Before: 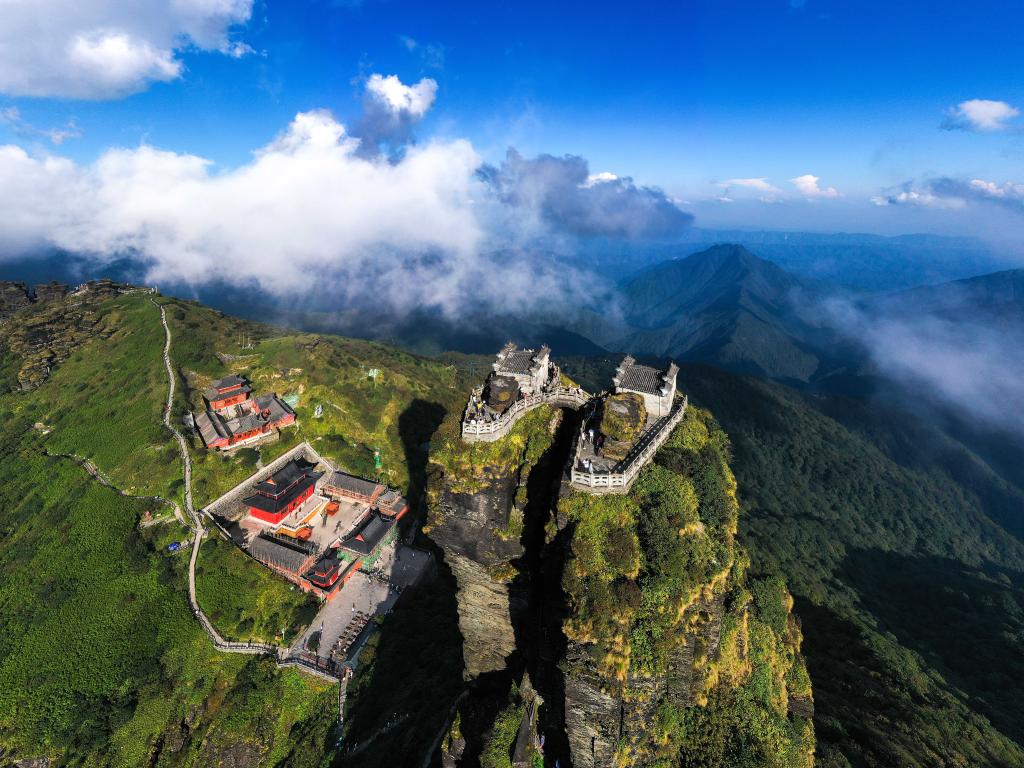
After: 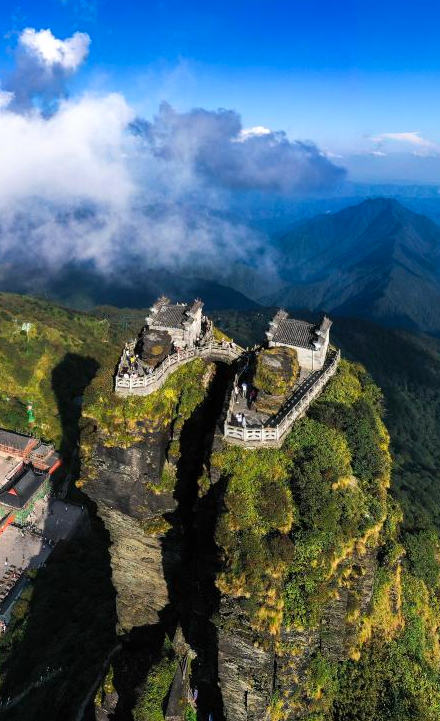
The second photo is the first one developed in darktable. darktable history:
crop: left 33.917%, top 6.06%, right 23.06%
color correction: highlights b* 0.031, saturation 1.08
